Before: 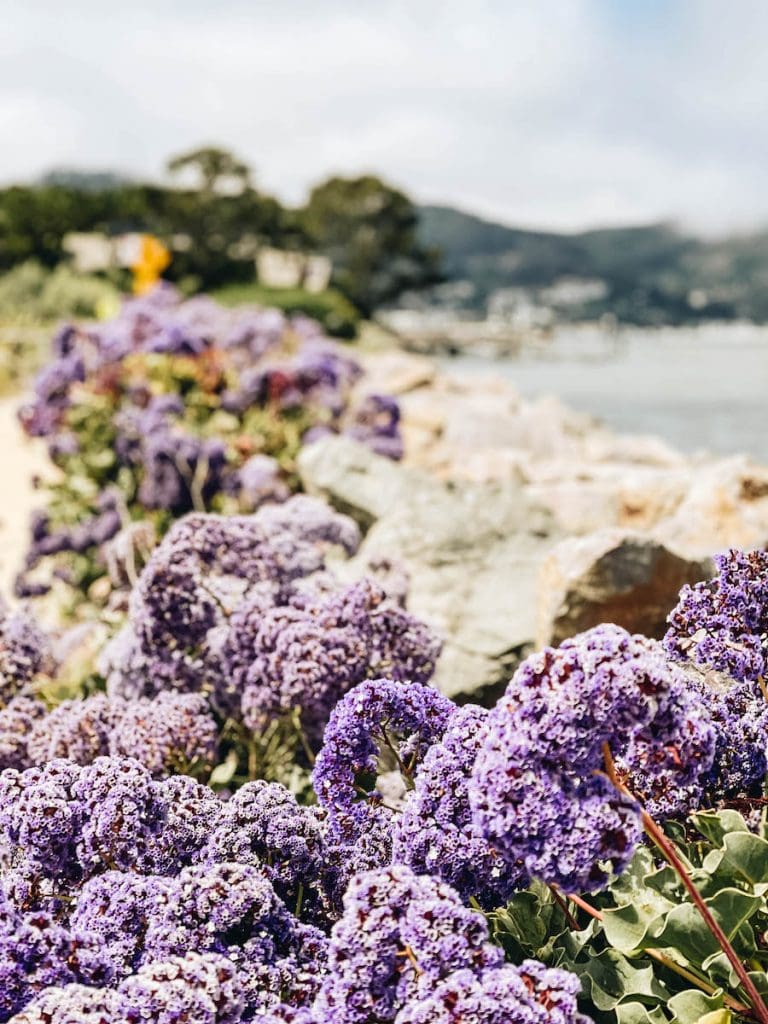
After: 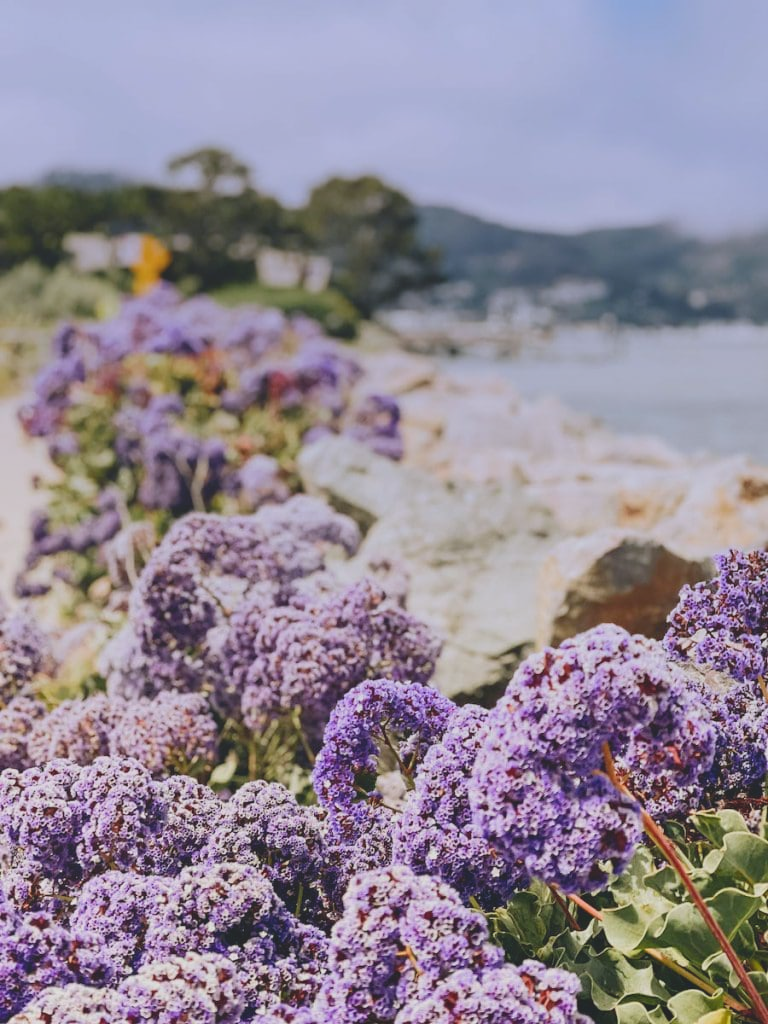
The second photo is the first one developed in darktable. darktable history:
local contrast: detail 69%
graduated density: hue 238.83°, saturation 50%
